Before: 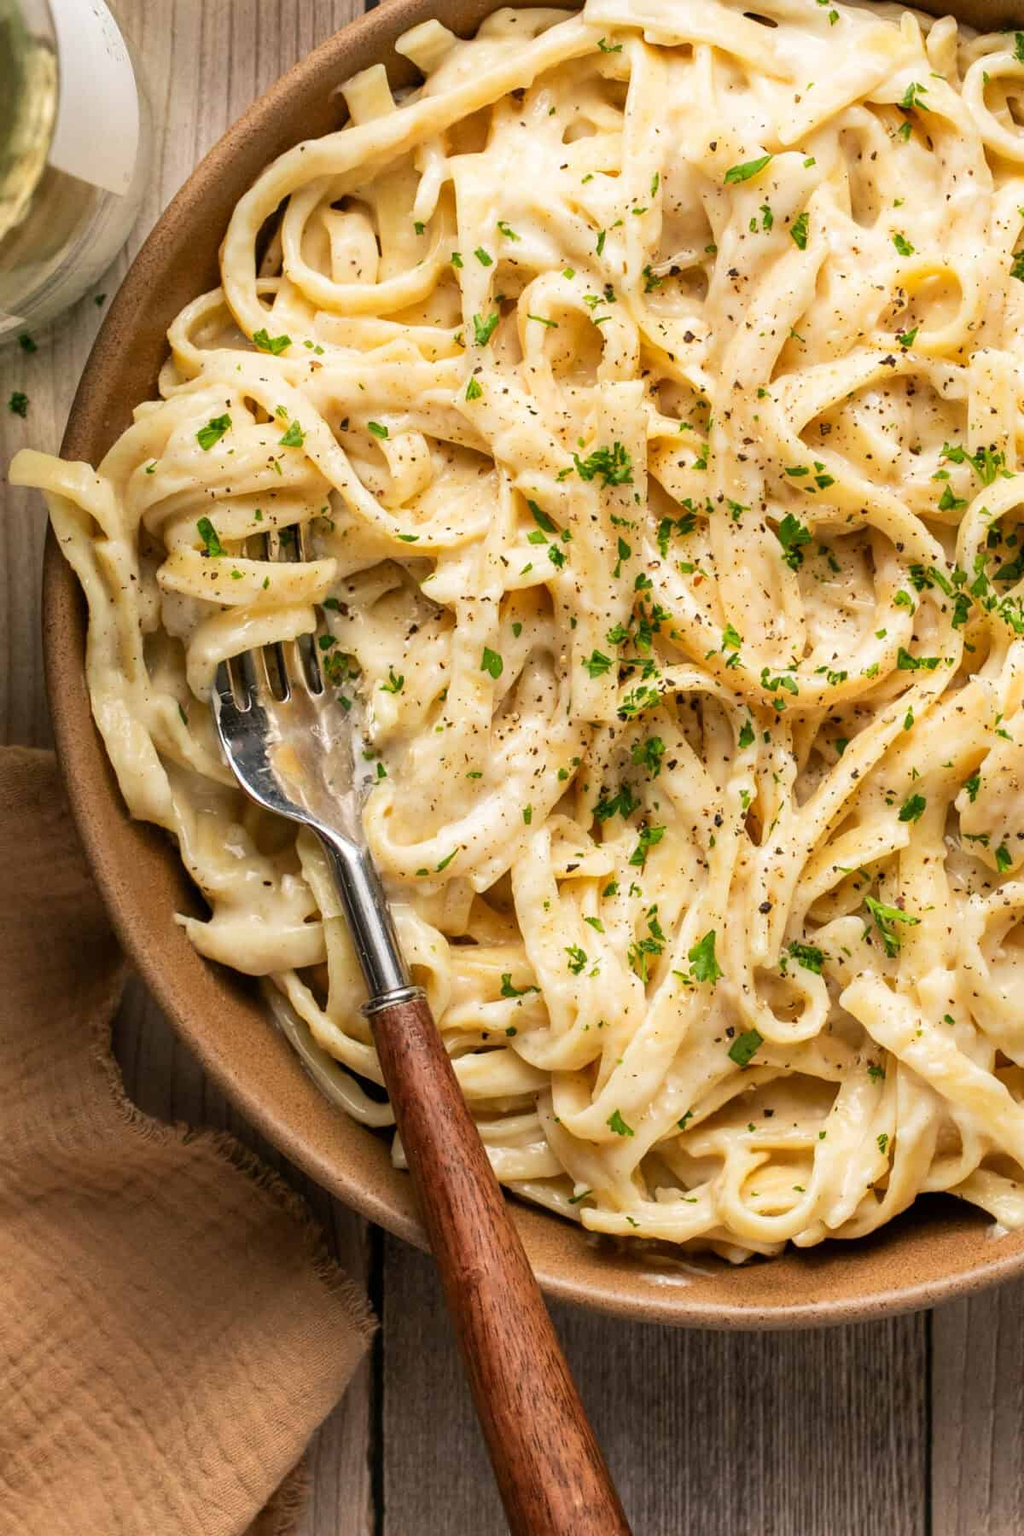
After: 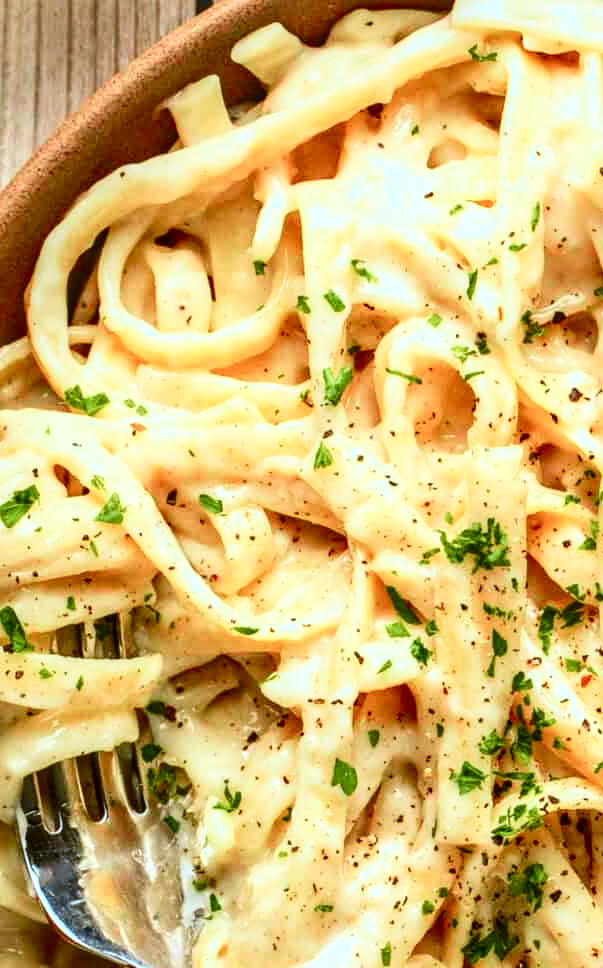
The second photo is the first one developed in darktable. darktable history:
exposure: compensate highlight preservation false
local contrast: on, module defaults
tone curve: curves: ch0 [(0, 0) (0.074, 0.04) (0.157, 0.1) (0.472, 0.515) (0.635, 0.731) (0.768, 0.878) (0.899, 0.969) (1, 1)]; ch1 [(0, 0) (0.08, 0.08) (0.3, 0.3) (0.5, 0.5) (0.539, 0.558) (0.586, 0.658) (0.69, 0.787) (0.92, 0.92) (1, 1)]; ch2 [(0, 0) (0.08, 0.08) (0.3, 0.3) (0.5, 0.5) (0.543, 0.597) (0.597, 0.679) (0.92, 0.92) (1, 1)], color space Lab, independent channels, preserve colors none
crop: left 19.407%, right 30.263%, bottom 46.216%
color correction: highlights a* -10.67, highlights b* -19.83
